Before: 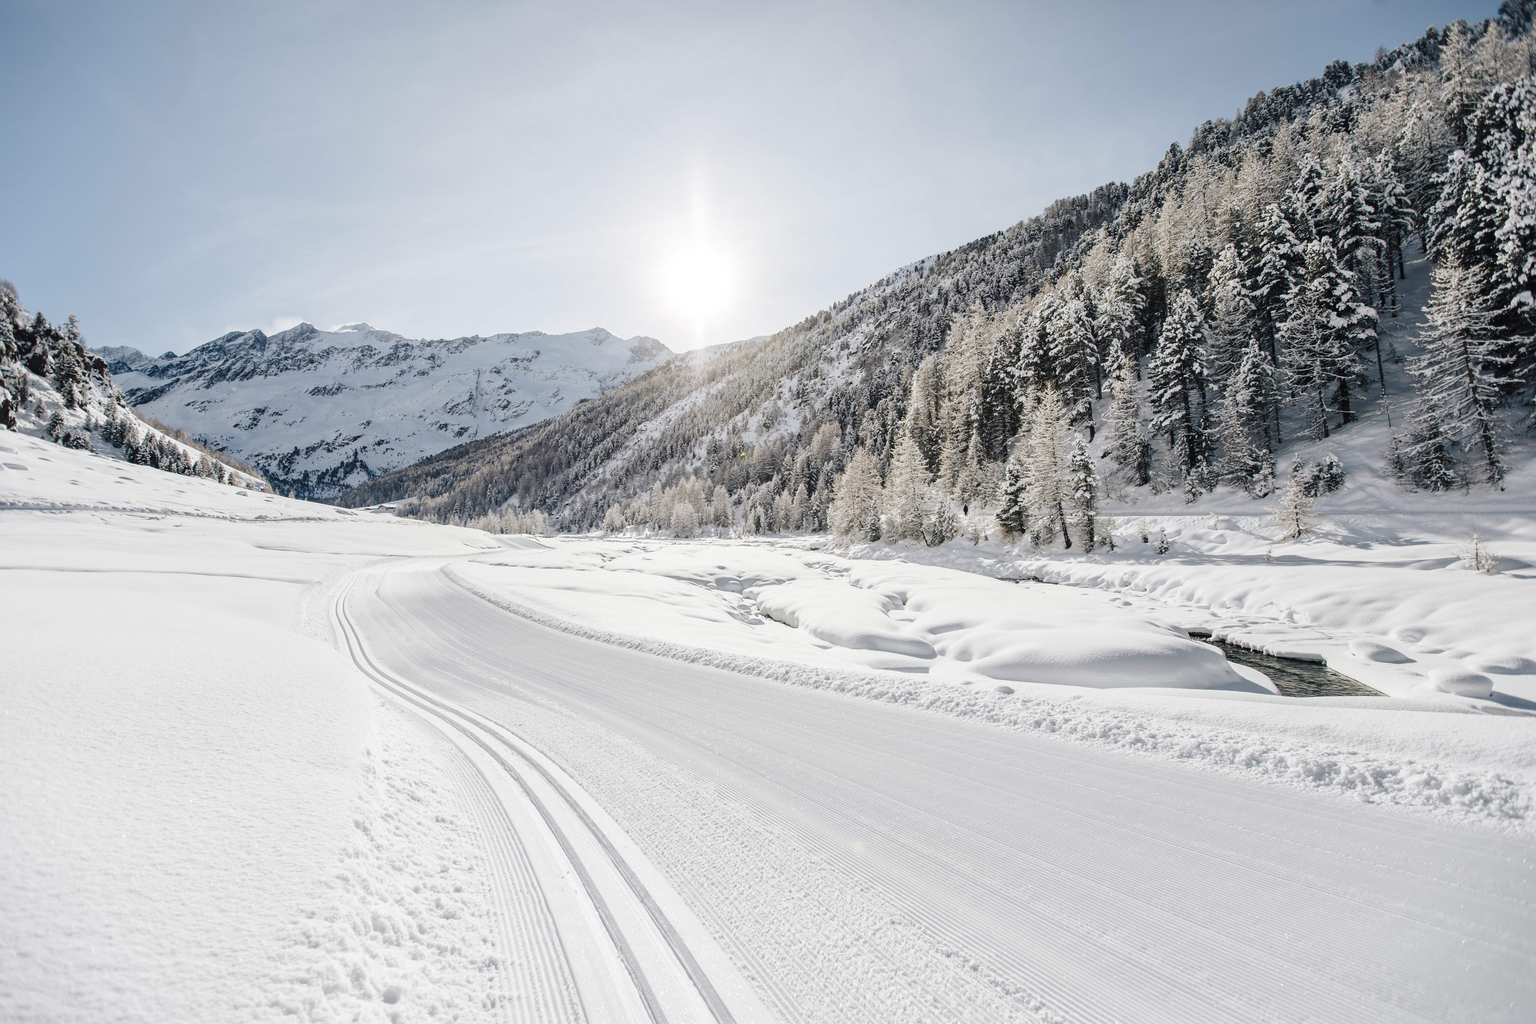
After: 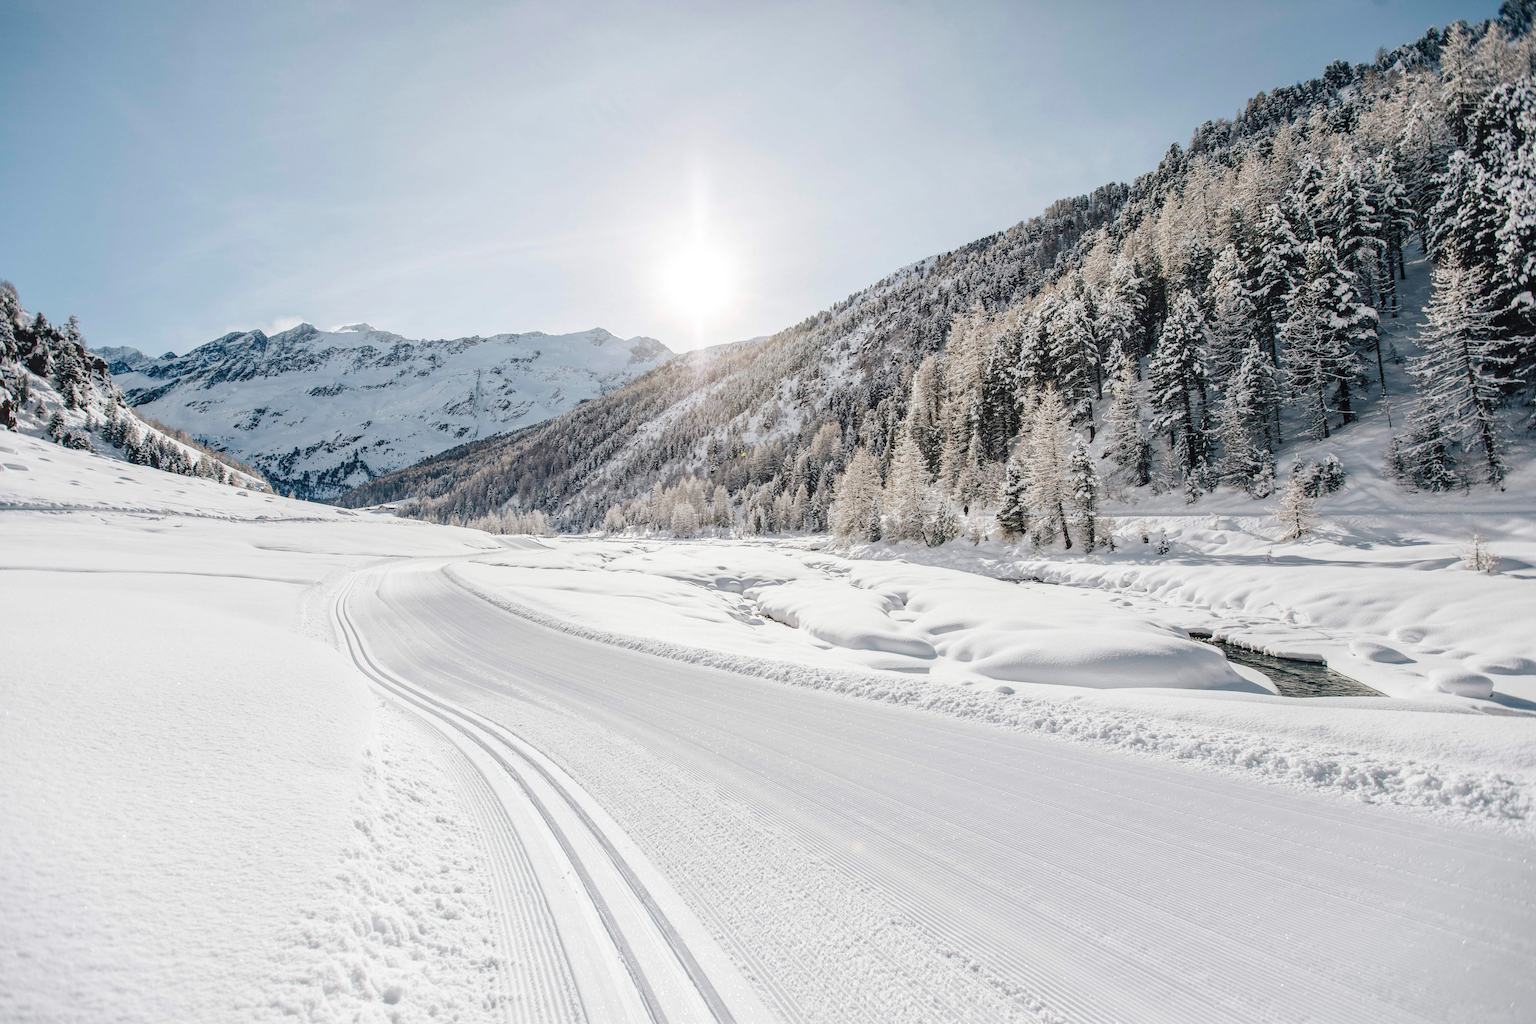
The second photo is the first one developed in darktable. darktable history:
local contrast: detail 110%
white balance: emerald 1
